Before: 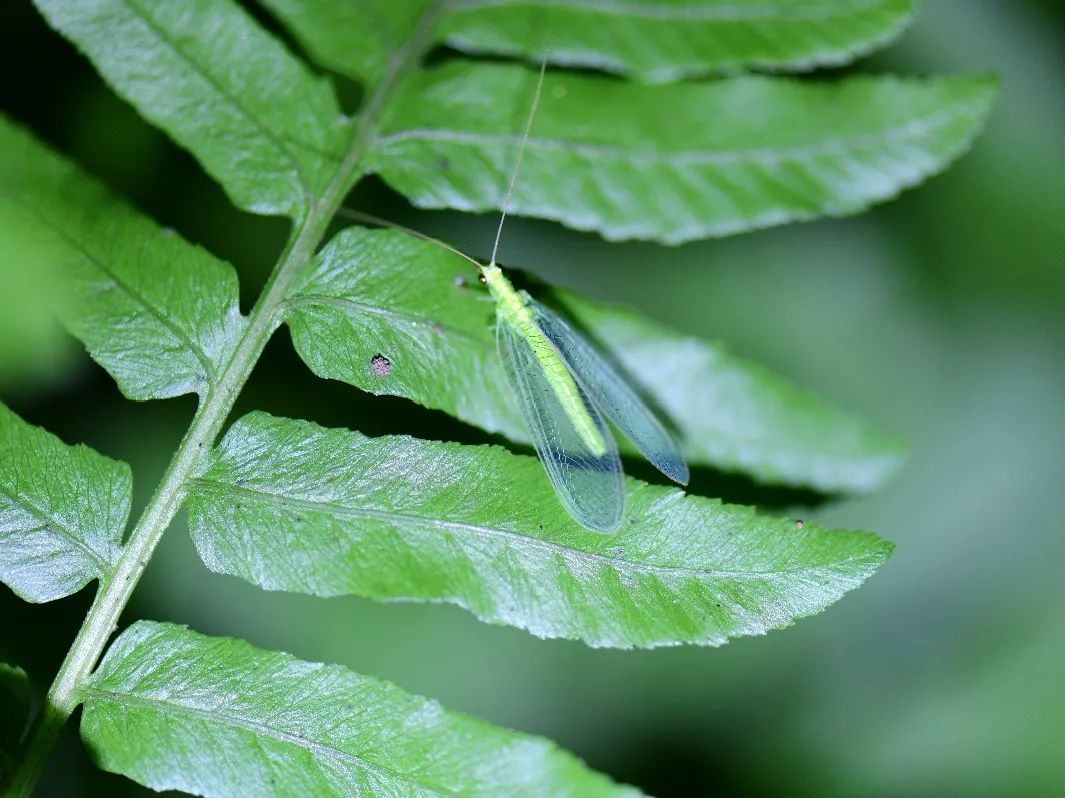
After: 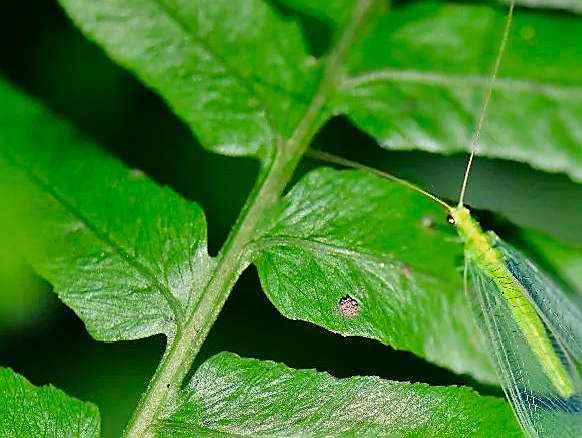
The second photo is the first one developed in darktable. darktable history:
tone equalizer: -8 EV 0.001 EV, -7 EV -0.004 EV, -6 EV 0.009 EV, -5 EV 0.032 EV, -4 EV 0.276 EV, -3 EV 0.644 EV, -2 EV 0.584 EV, -1 EV 0.187 EV, +0 EV 0.024 EV
sharpen: radius 1.4, amount 1.25, threshold 0.7
white balance: red 1.123, blue 0.83
crop and rotate: left 3.047%, top 7.509%, right 42.236%, bottom 37.598%
color zones: curves: ch0 [(0, 0.425) (0.143, 0.422) (0.286, 0.42) (0.429, 0.419) (0.571, 0.419) (0.714, 0.42) (0.857, 0.422) (1, 0.425)]; ch1 [(0, 0.666) (0.143, 0.669) (0.286, 0.671) (0.429, 0.67) (0.571, 0.67) (0.714, 0.67) (0.857, 0.67) (1, 0.666)]
